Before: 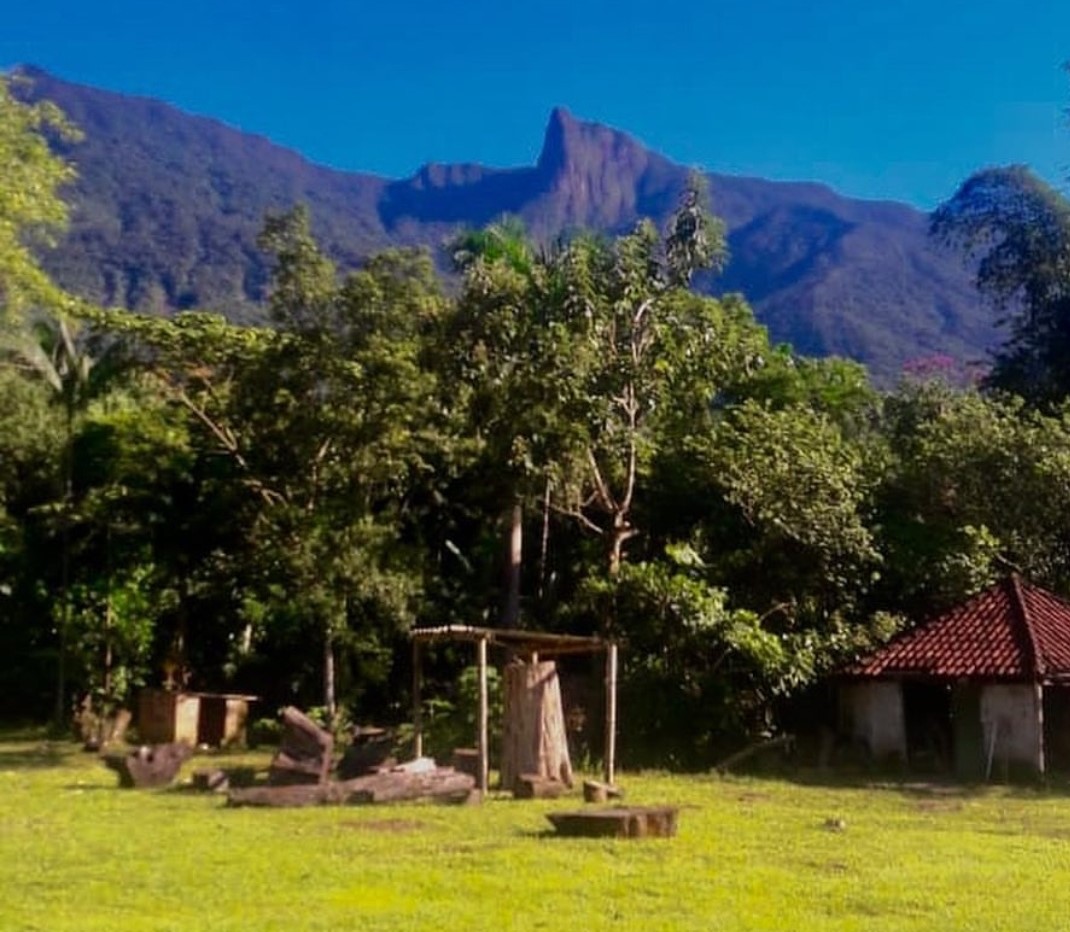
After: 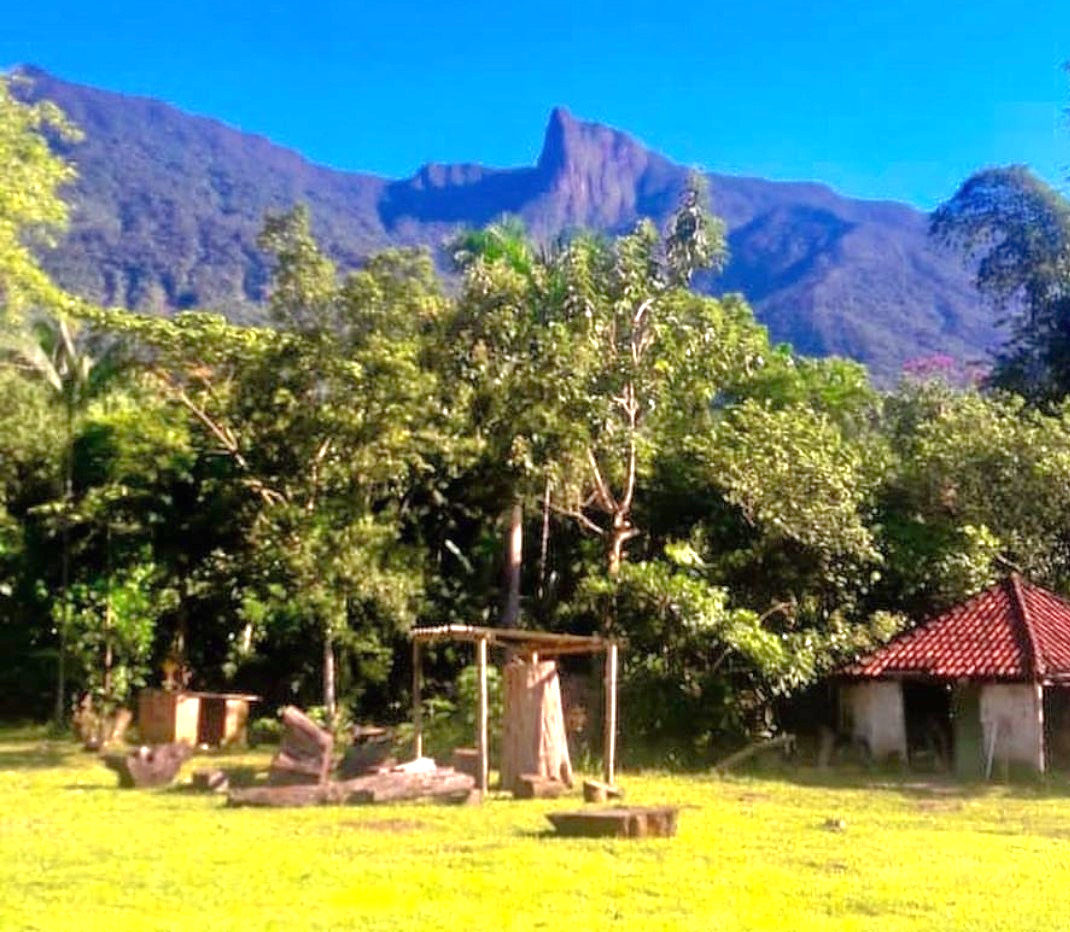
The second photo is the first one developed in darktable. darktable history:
exposure: black level correction 0, exposure 1.106 EV, compensate exposure bias true, compensate highlight preservation false
tone equalizer: -7 EV 0.163 EV, -6 EV 0.585 EV, -5 EV 1.14 EV, -4 EV 1.33 EV, -3 EV 1.12 EV, -2 EV 0.6 EV, -1 EV 0.152 EV, smoothing 1
